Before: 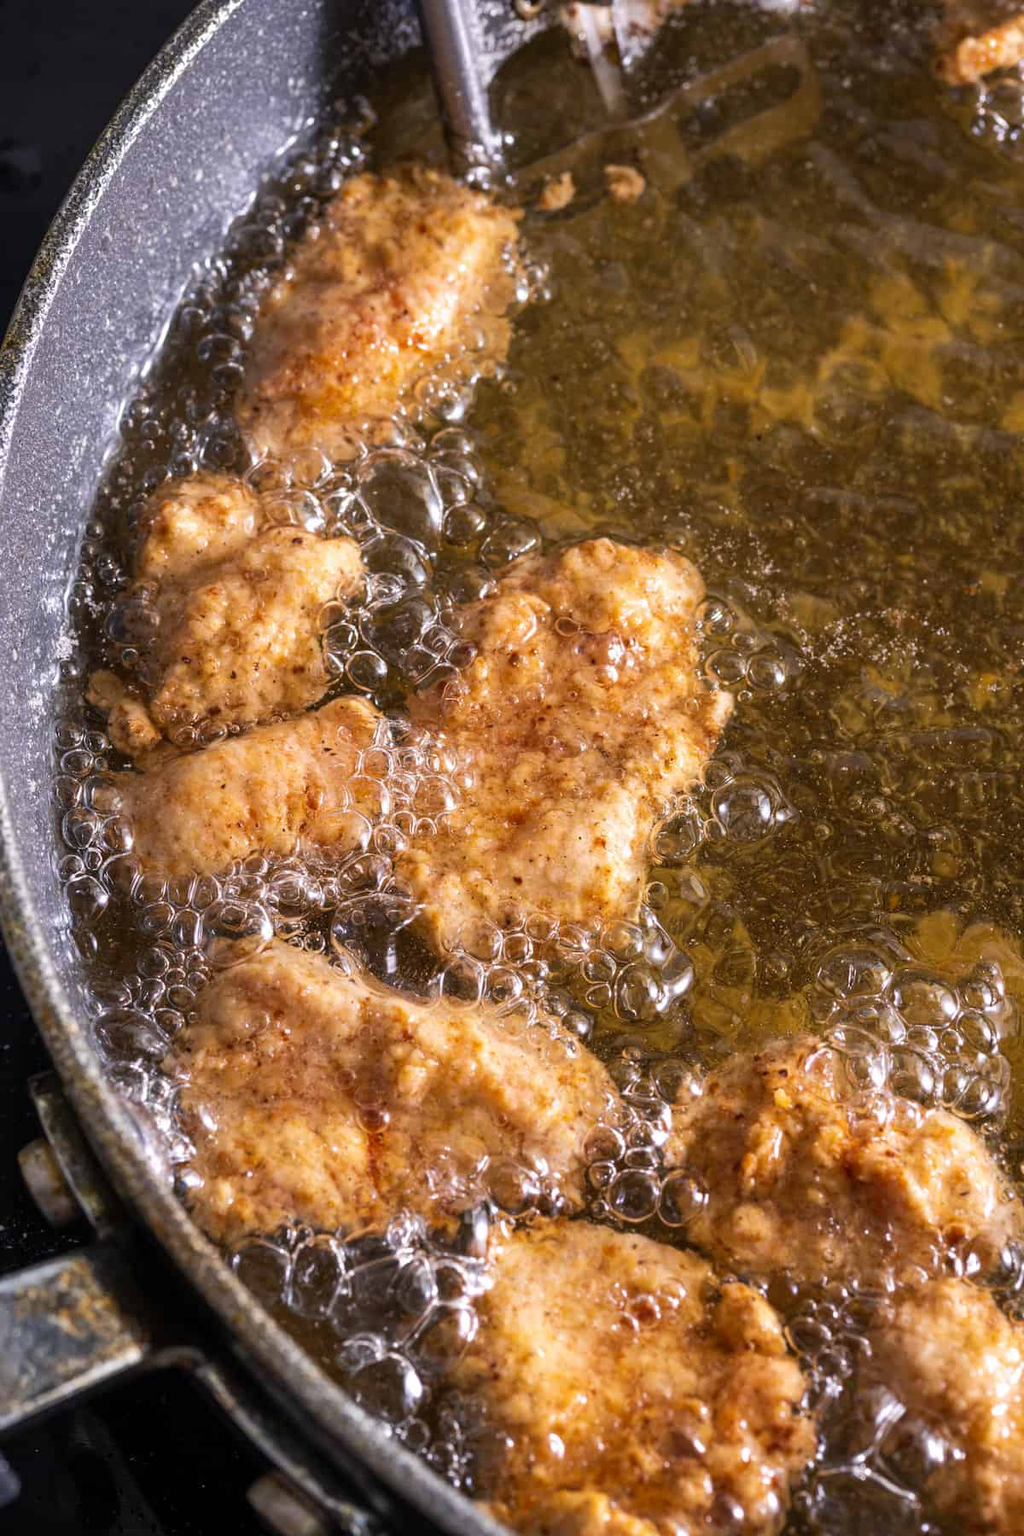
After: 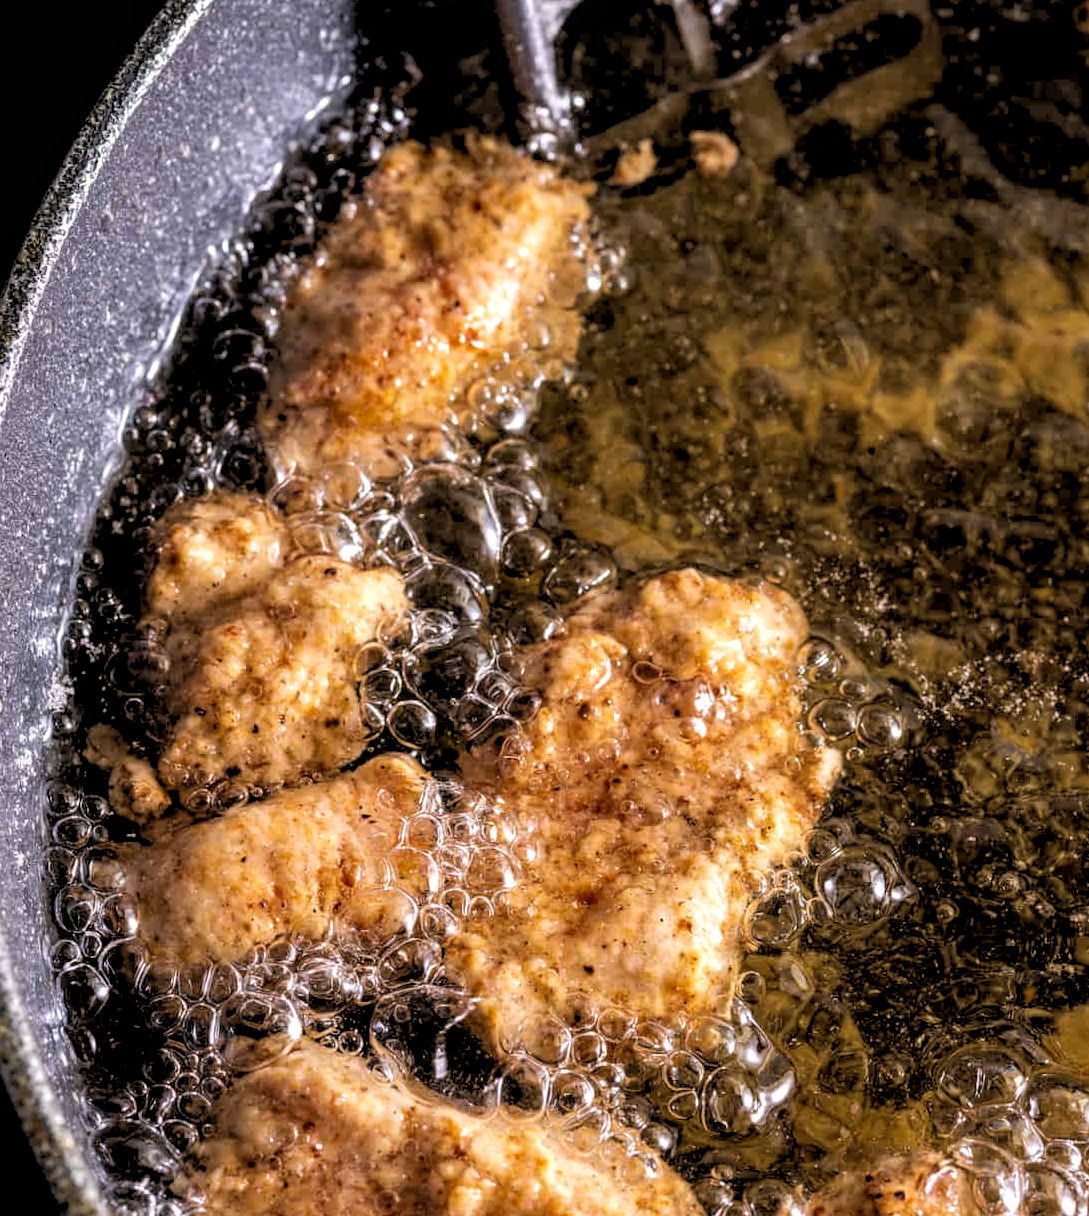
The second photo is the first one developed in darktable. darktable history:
crop: left 1.509%, top 3.452%, right 7.696%, bottom 28.452%
local contrast: on, module defaults
rgb levels: levels [[0.034, 0.472, 0.904], [0, 0.5, 1], [0, 0.5, 1]]
